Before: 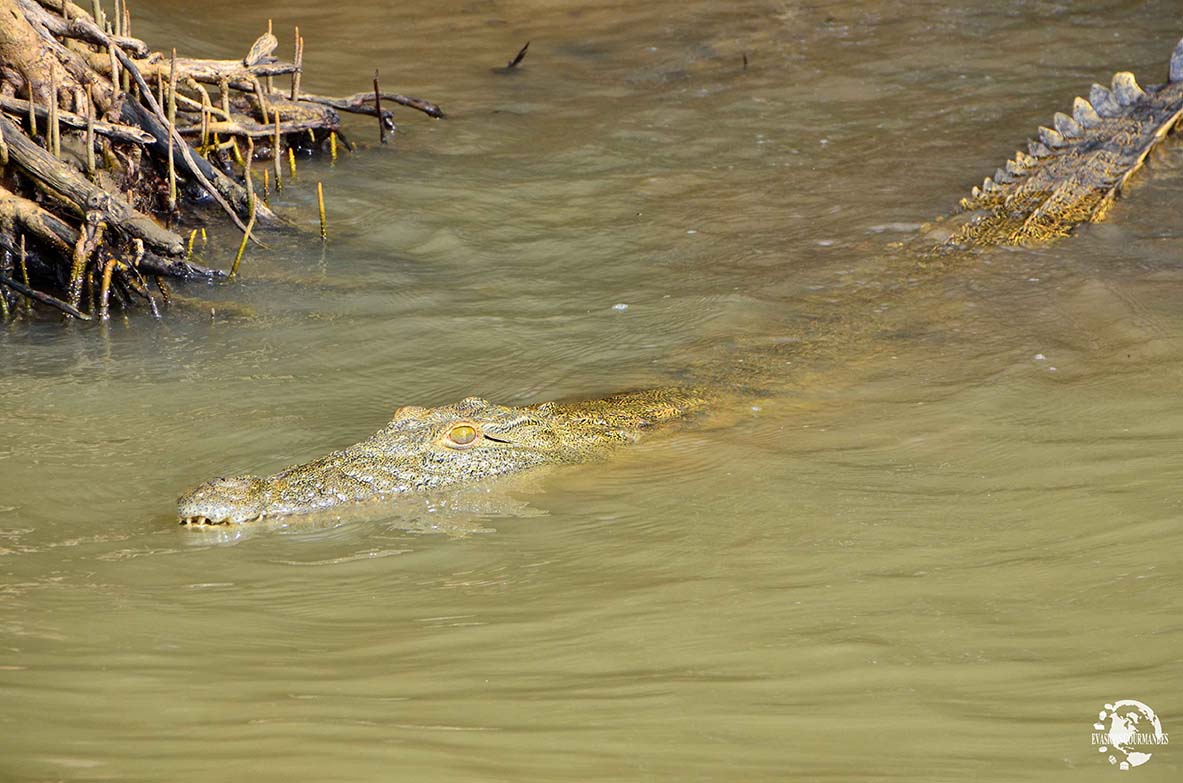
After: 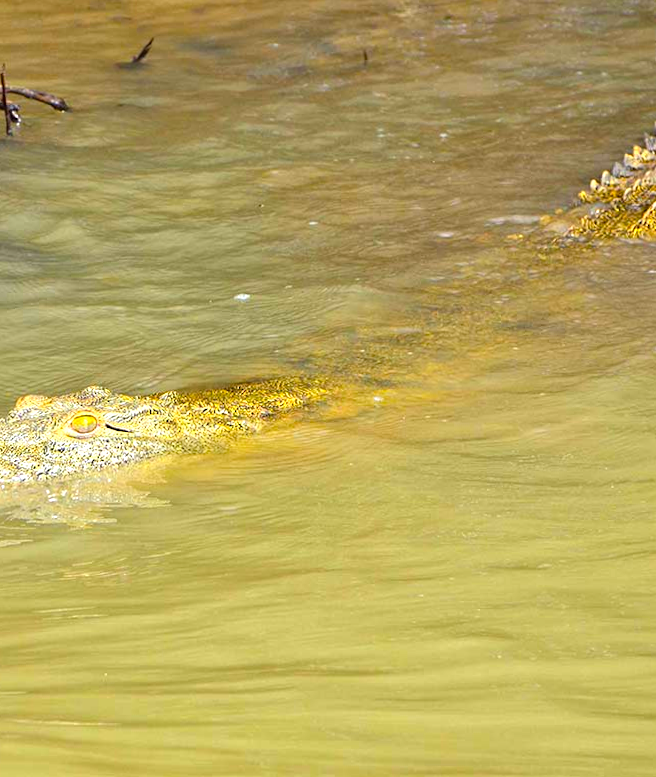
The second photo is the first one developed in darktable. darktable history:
color balance rgb: linear chroma grading › global chroma 33.4%
rotate and perspective: rotation 0.226°, lens shift (vertical) -0.042, crop left 0.023, crop right 0.982, crop top 0.006, crop bottom 0.994
exposure: exposure 0.648 EV, compensate highlight preservation false
crop: left 31.458%, top 0%, right 11.876%
